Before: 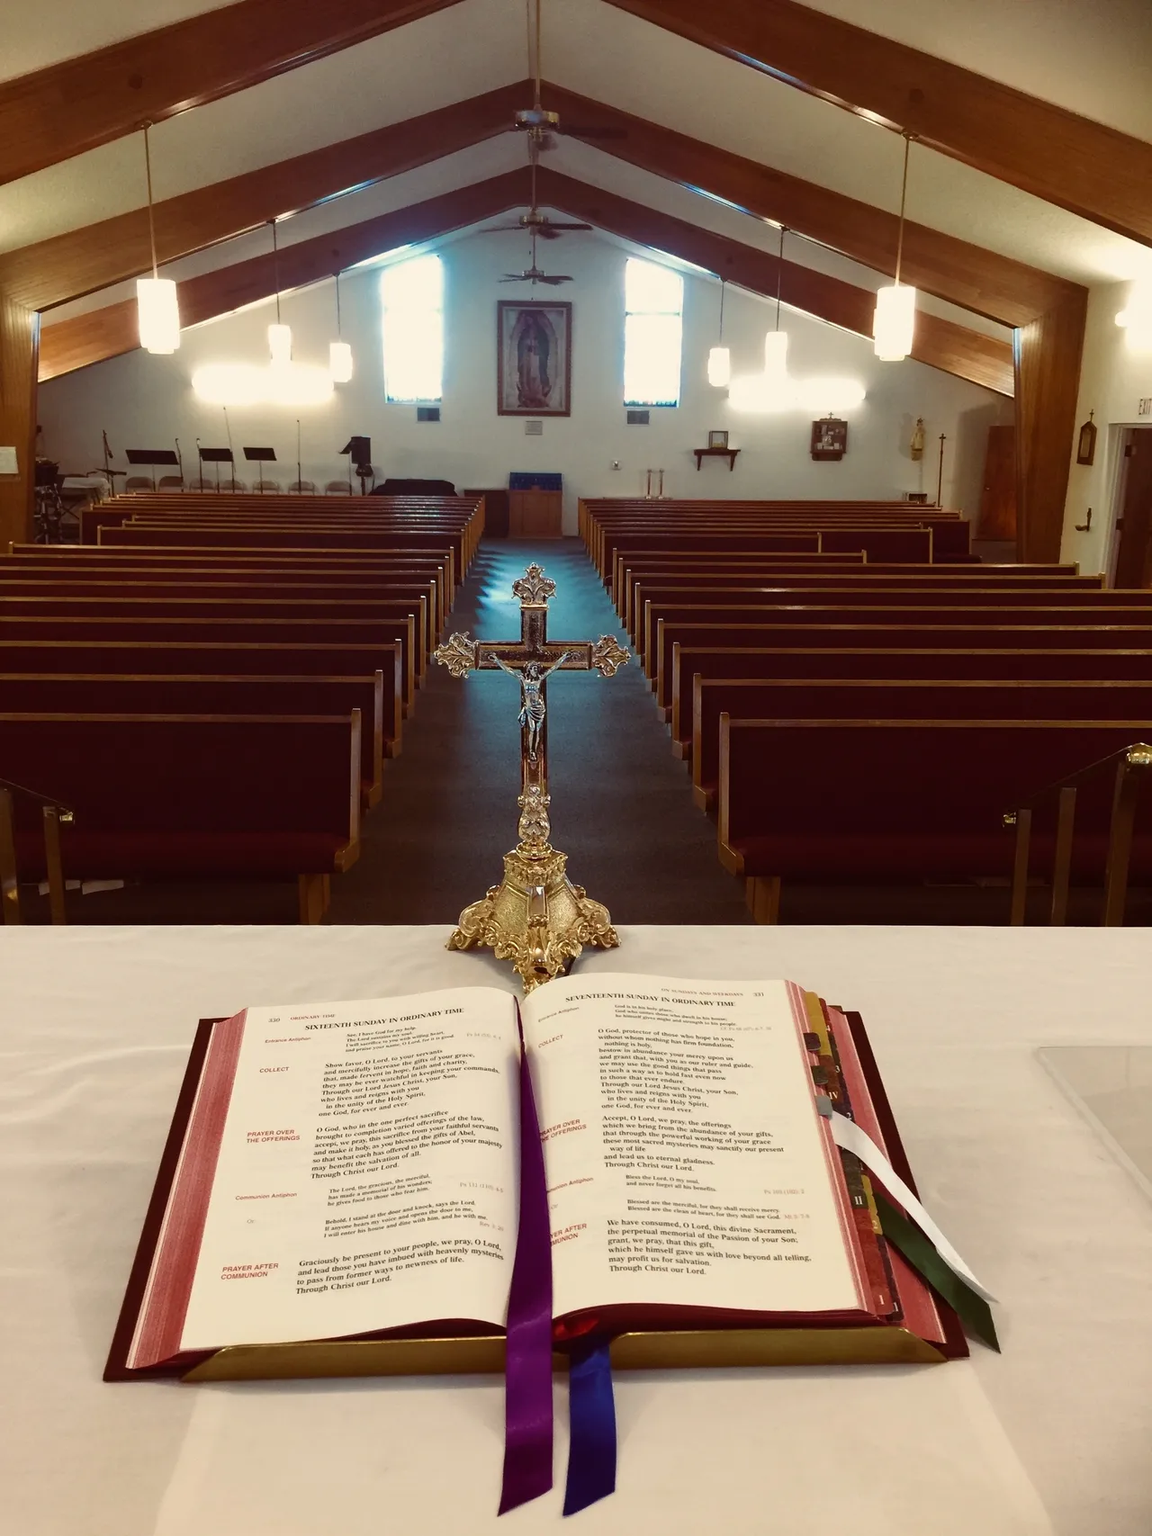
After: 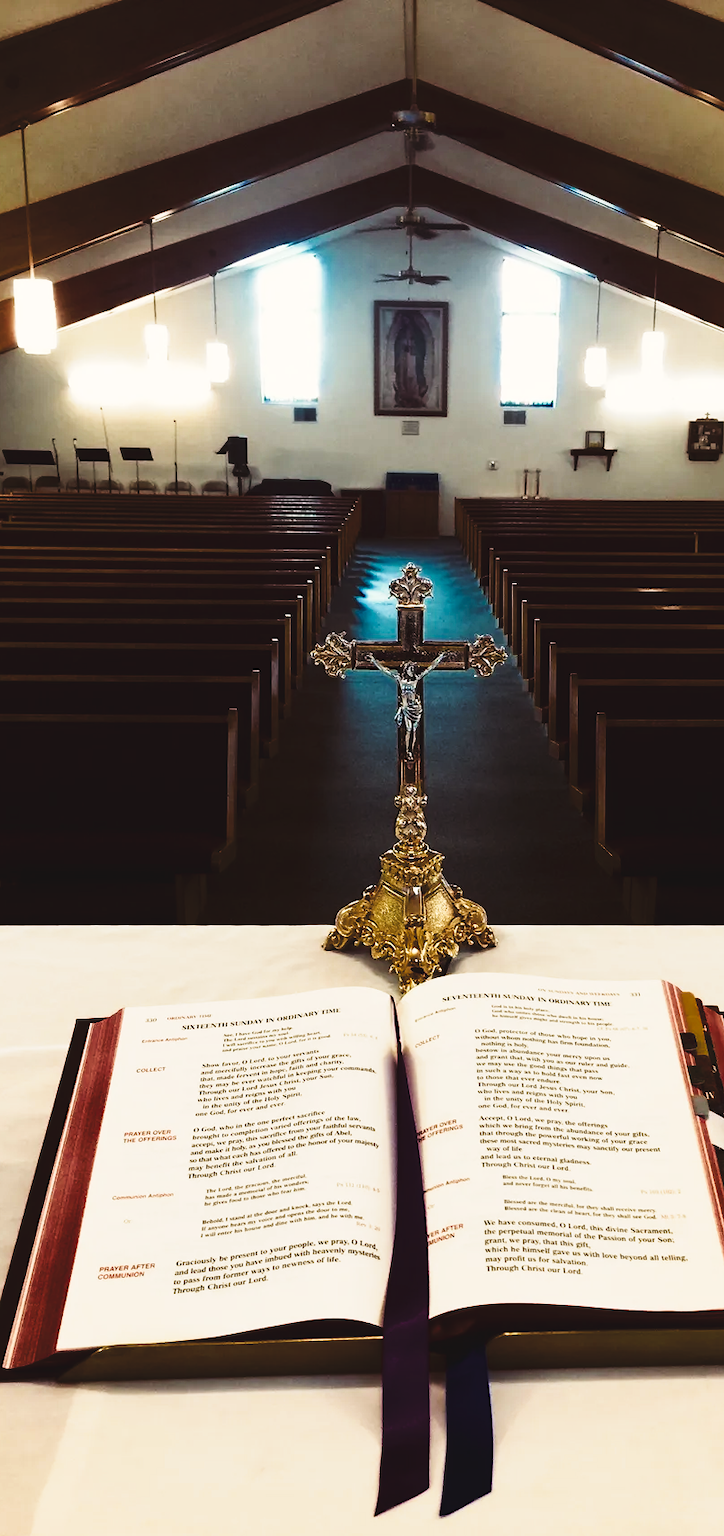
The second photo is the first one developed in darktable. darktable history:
tone curve: curves: ch0 [(0, 0) (0.003, 0.06) (0.011, 0.059) (0.025, 0.065) (0.044, 0.076) (0.069, 0.088) (0.1, 0.102) (0.136, 0.116) (0.177, 0.137) (0.224, 0.169) (0.277, 0.214) (0.335, 0.271) (0.399, 0.356) (0.468, 0.459) (0.543, 0.579) (0.623, 0.705) (0.709, 0.823) (0.801, 0.918) (0.898, 0.963) (1, 1)], preserve colors none
contrast brightness saturation: contrast 0.097, saturation -0.357
crop: left 10.779%, right 26.317%
color balance rgb: perceptual saturation grading › global saturation 29.449%, perceptual brilliance grading › highlights 2.713%, global vibrance 6.741%, saturation formula JzAzBz (2021)
